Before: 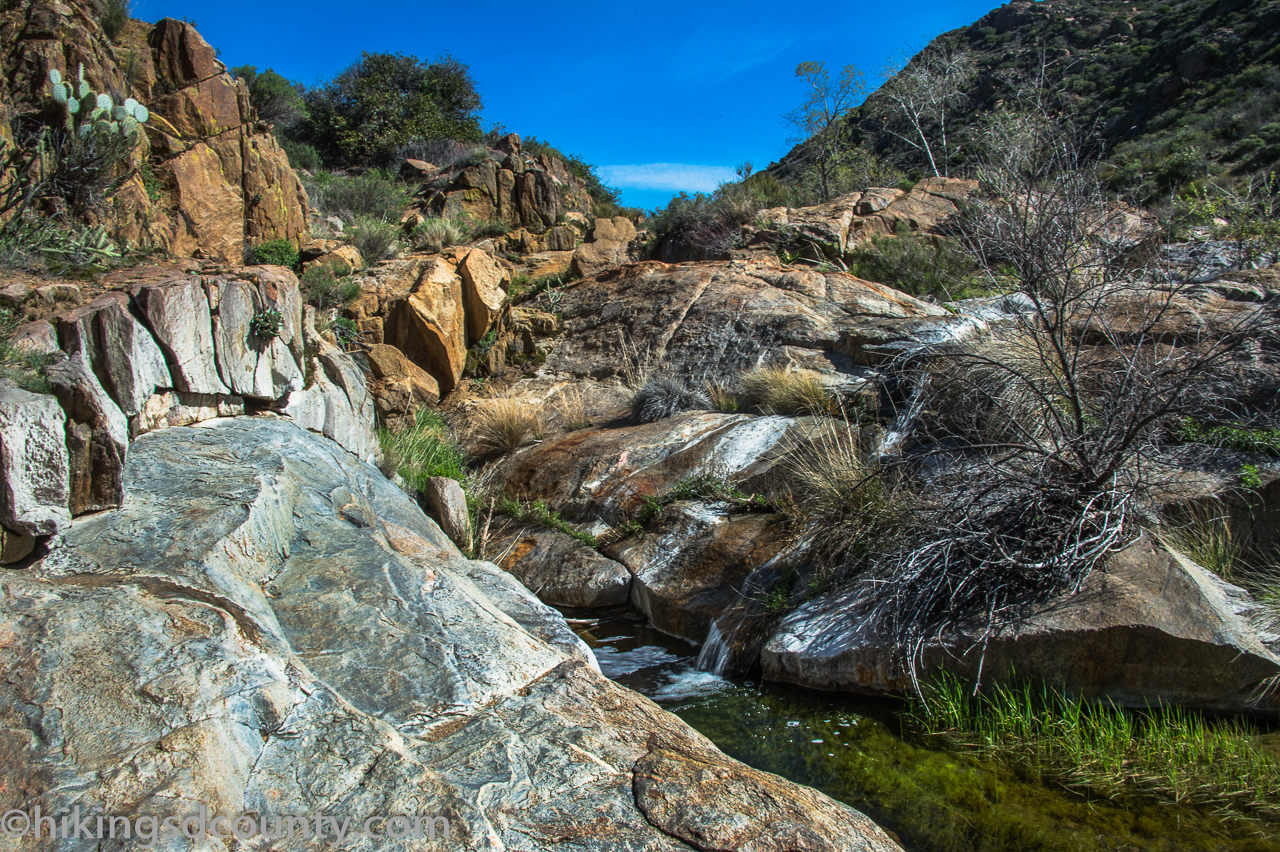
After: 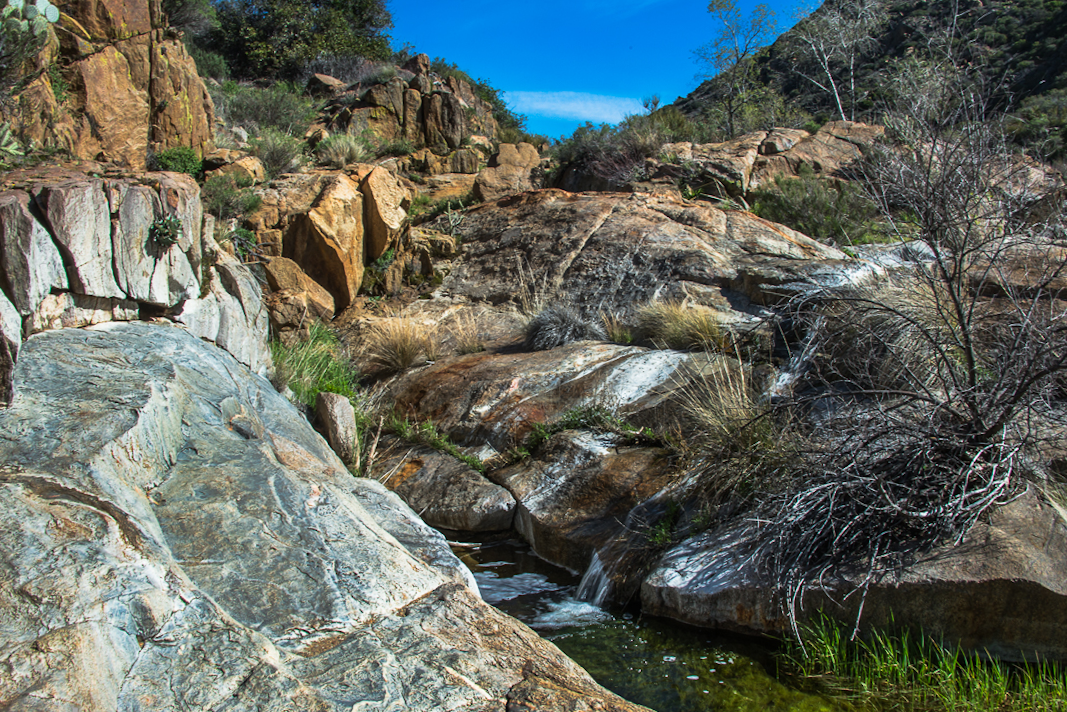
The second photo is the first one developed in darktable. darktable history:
crop and rotate: angle -3.15°, left 5.062%, top 5.228%, right 4.757%, bottom 4.308%
